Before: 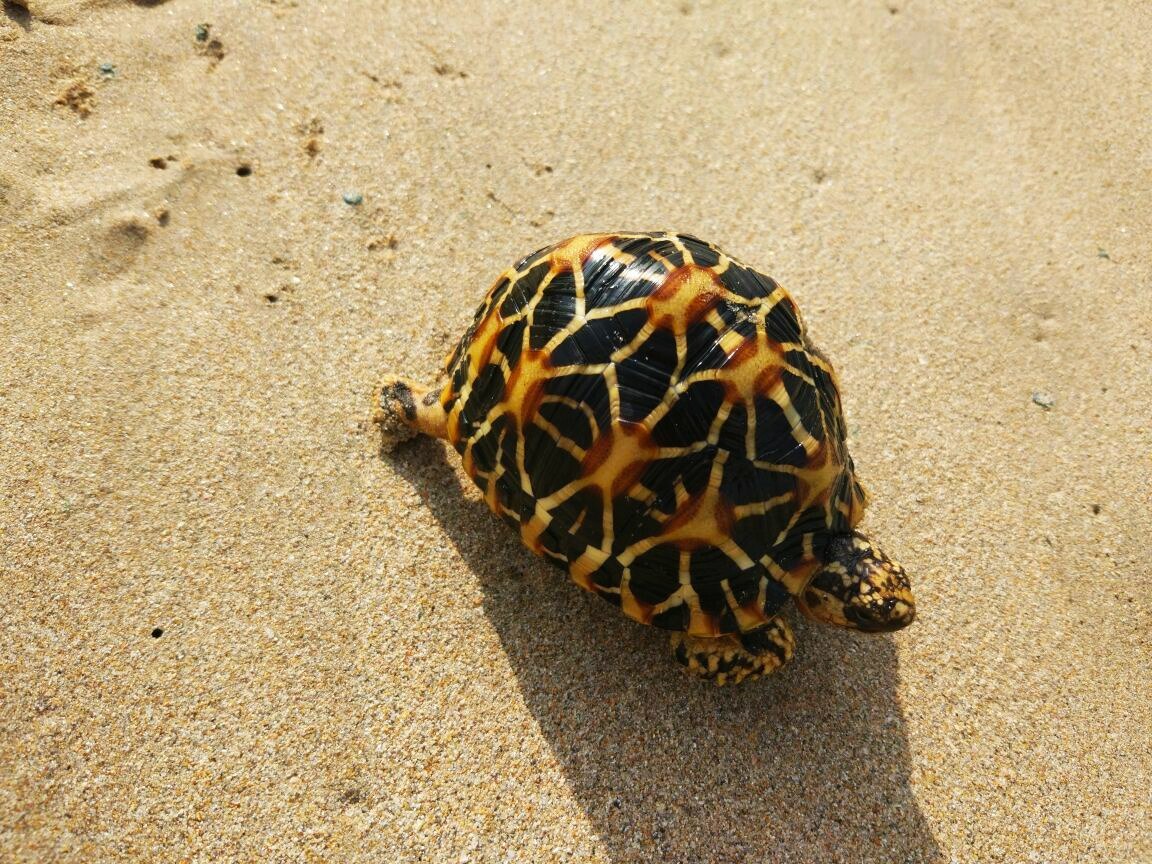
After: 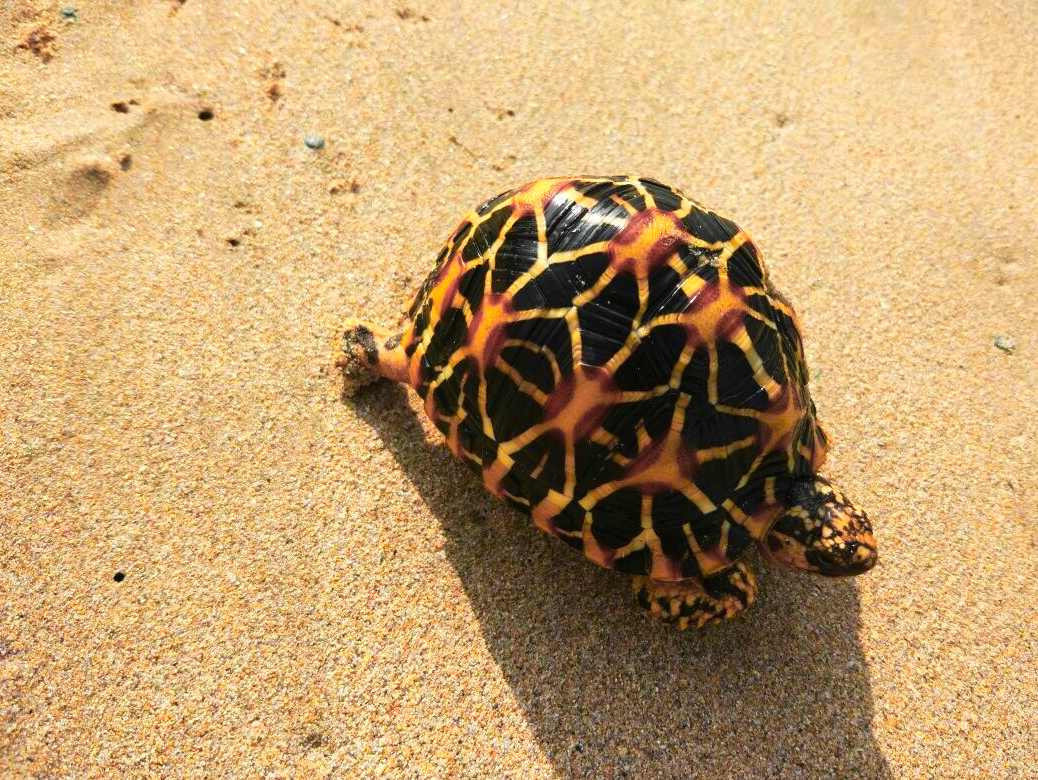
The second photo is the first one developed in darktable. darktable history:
crop: left 3.363%, top 6.497%, right 6.506%, bottom 3.186%
color zones: curves: ch0 [(0.257, 0.558) (0.75, 0.565)]; ch1 [(0.004, 0.857) (0.14, 0.416) (0.257, 0.695) (0.442, 0.032) (0.736, 0.266) (0.891, 0.741)]; ch2 [(0, 0.623) (0.112, 0.436) (0.271, 0.474) (0.516, 0.64) (0.743, 0.286)]
vignetting: fall-off start 115.94%, fall-off radius 59.57%, unbound false
